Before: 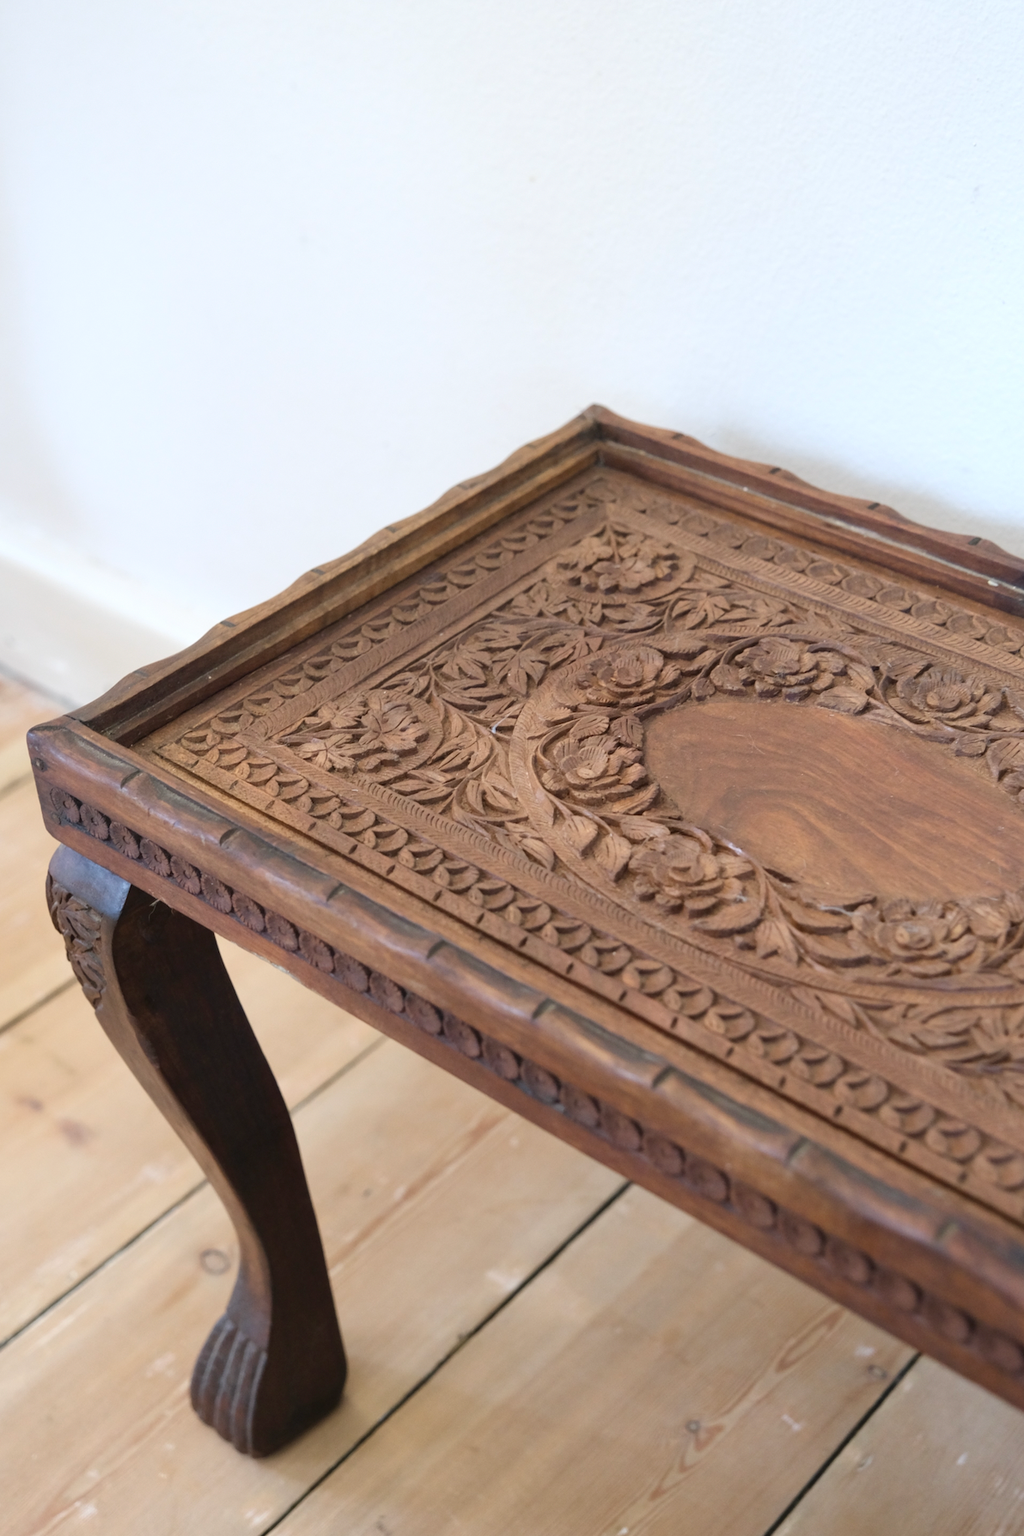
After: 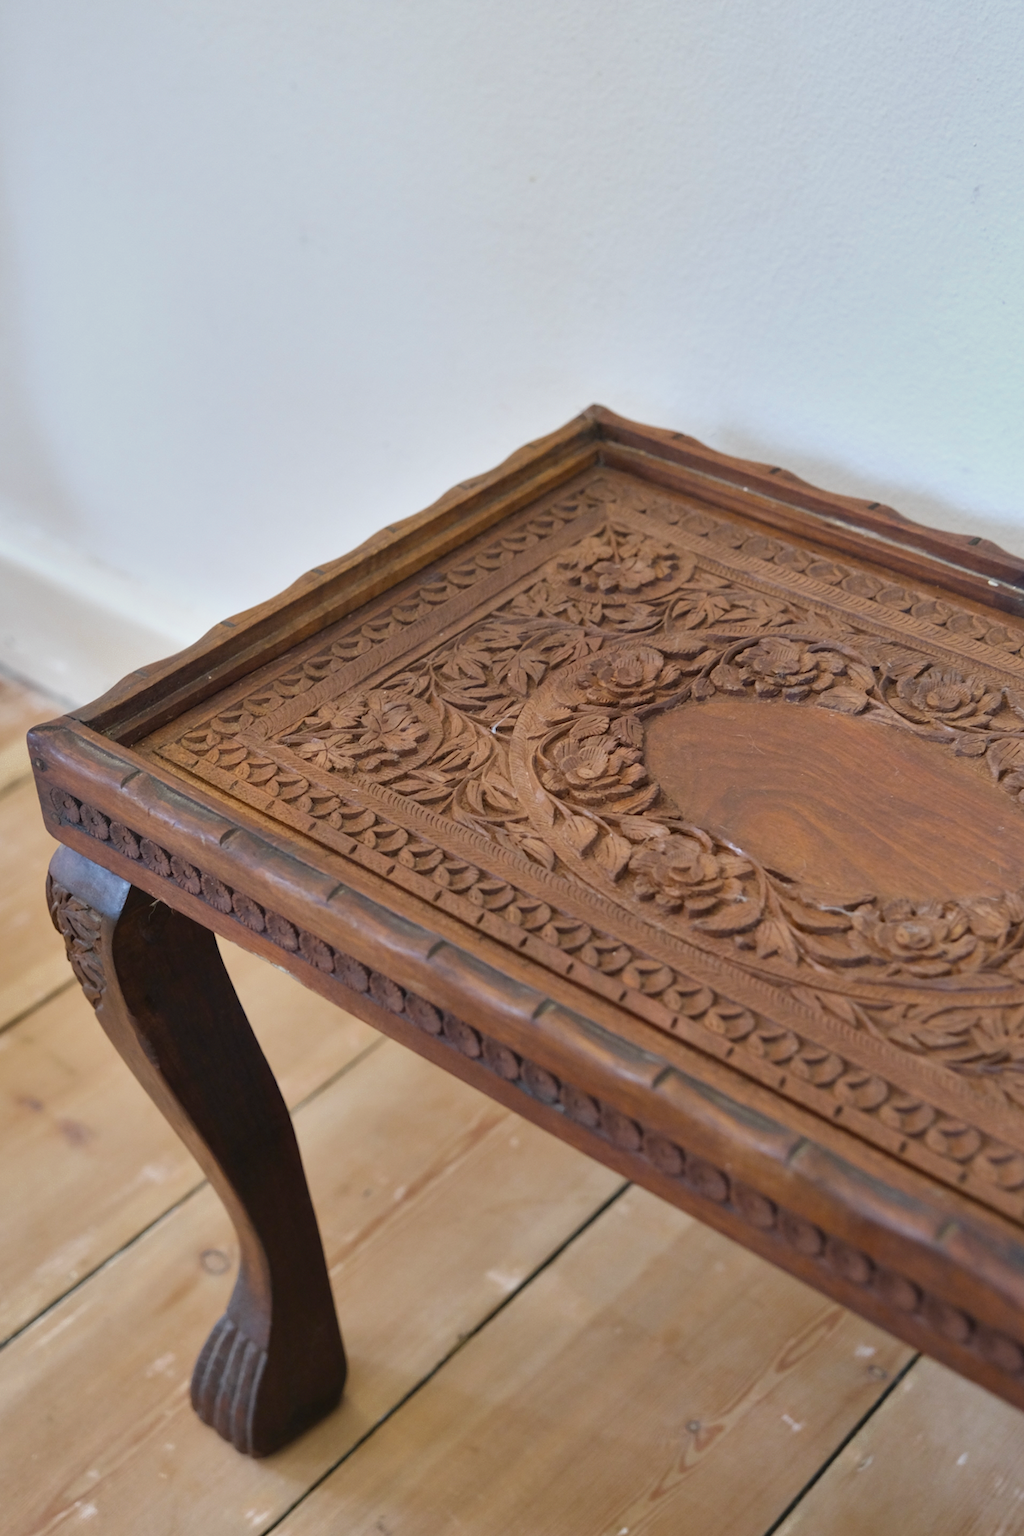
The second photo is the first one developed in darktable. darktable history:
color zones: curves: ch0 [(0.11, 0.396) (0.195, 0.36) (0.25, 0.5) (0.303, 0.412) (0.357, 0.544) (0.75, 0.5) (0.967, 0.328)]; ch1 [(0, 0.468) (0.112, 0.512) (0.202, 0.6) (0.25, 0.5) (0.307, 0.352) (0.357, 0.544) (0.75, 0.5) (0.963, 0.524)]
rgb levels: preserve colors max RGB
shadows and highlights: soften with gaussian
tone equalizer: -8 EV -0.002 EV, -7 EV 0.005 EV, -6 EV -0.009 EV, -5 EV 0.011 EV, -4 EV -0.012 EV, -3 EV 0.007 EV, -2 EV -0.062 EV, -1 EV -0.293 EV, +0 EV -0.582 EV, smoothing diameter 2%, edges refinement/feathering 20, mask exposure compensation -1.57 EV, filter diffusion 5
